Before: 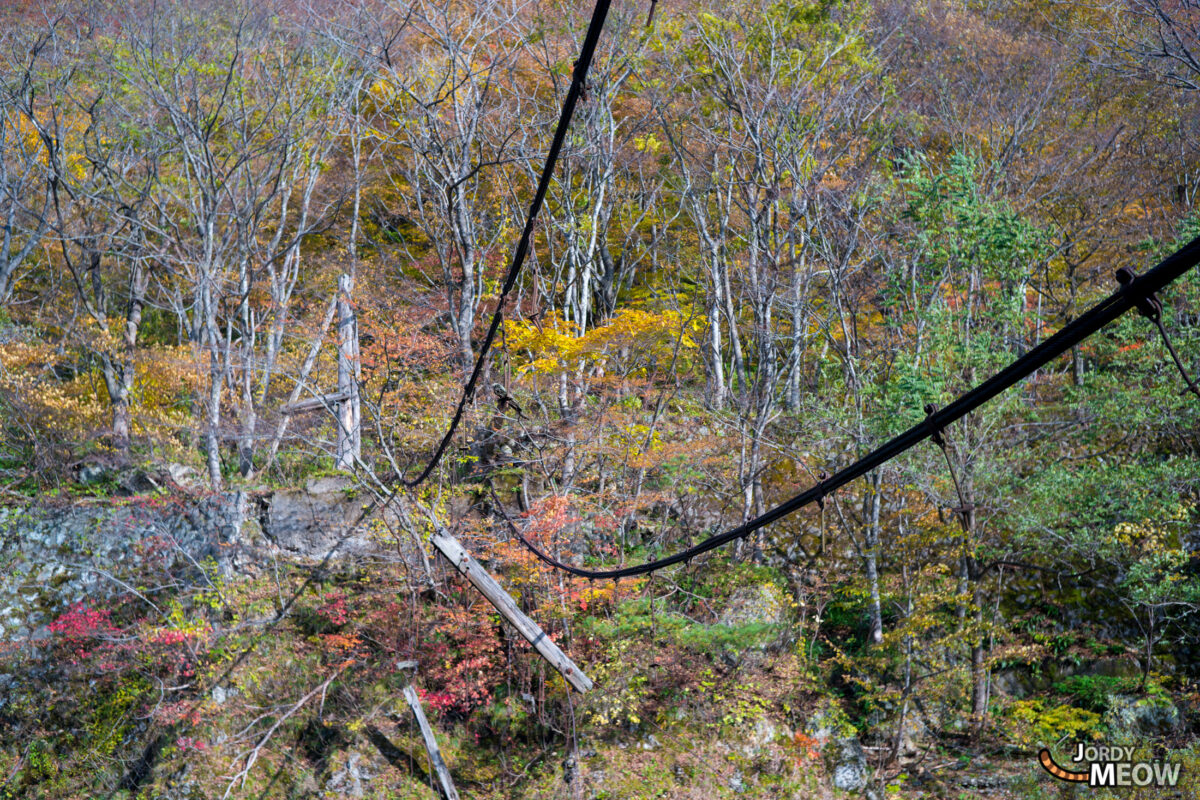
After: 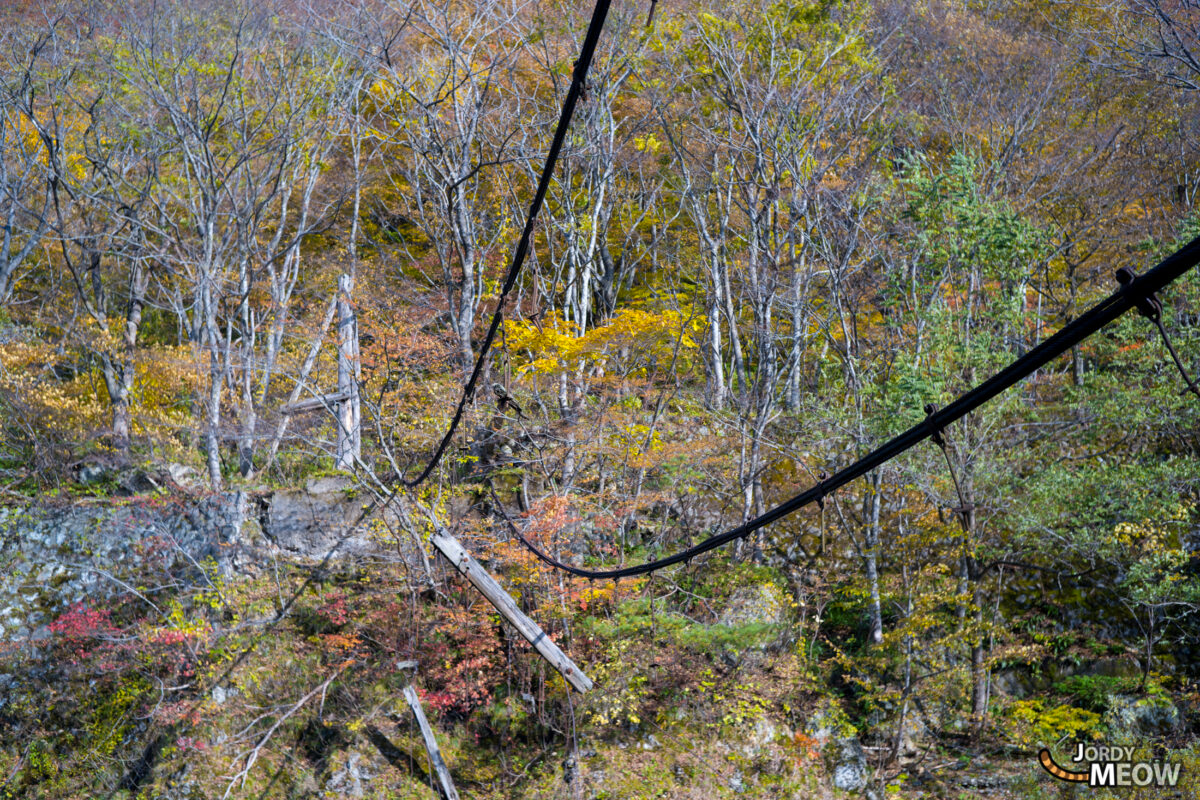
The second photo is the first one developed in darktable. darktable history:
white balance: emerald 1
color contrast: green-magenta contrast 0.8, blue-yellow contrast 1.1, unbound 0
